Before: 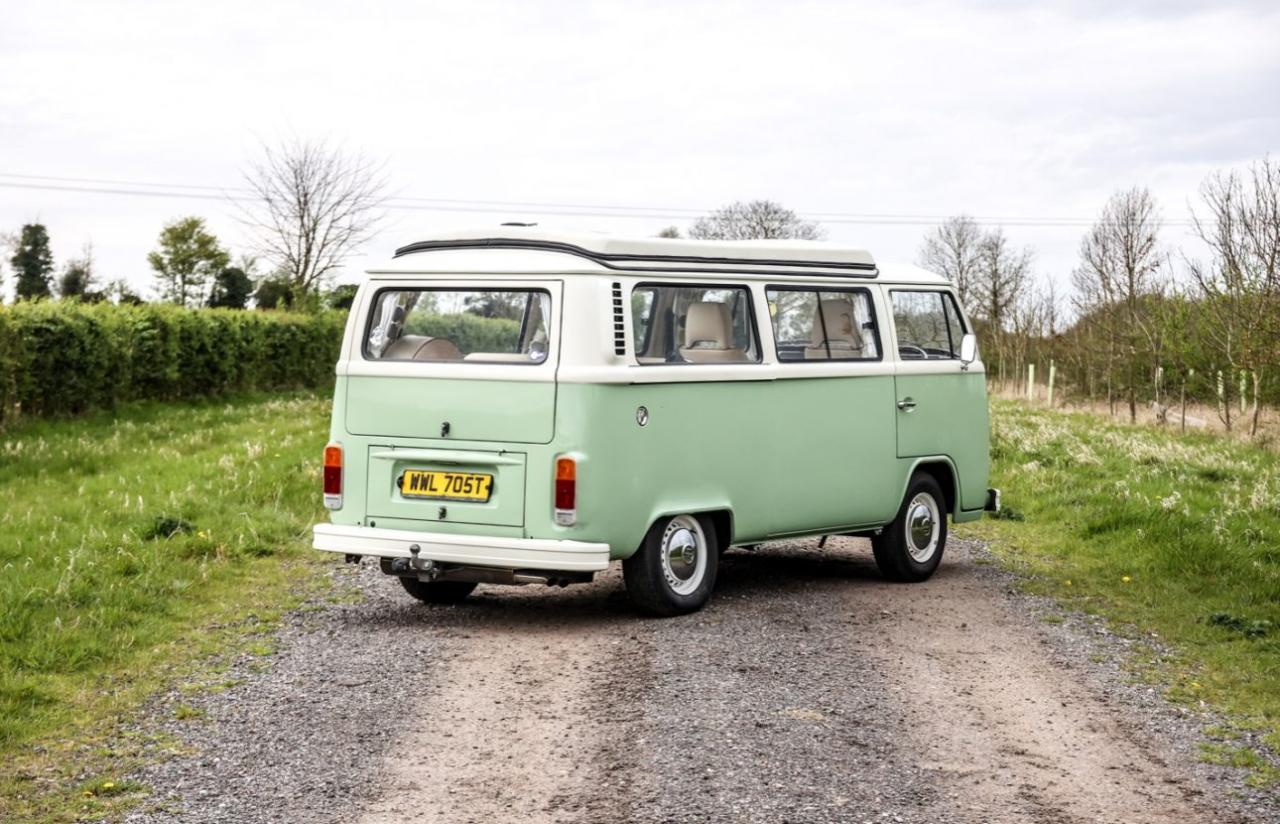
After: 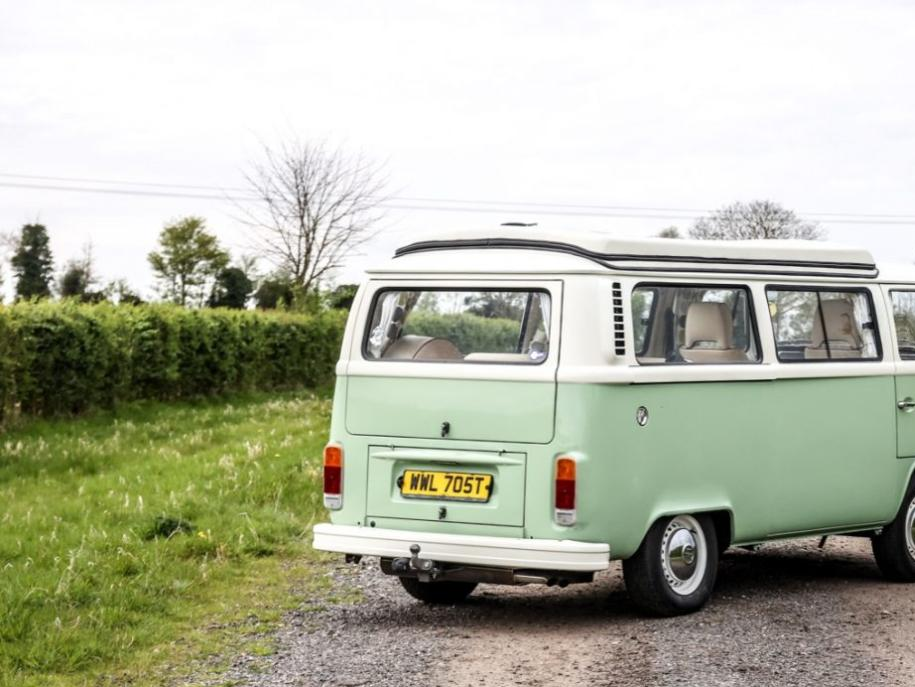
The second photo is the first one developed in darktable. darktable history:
crop: right 28.442%, bottom 16.516%
